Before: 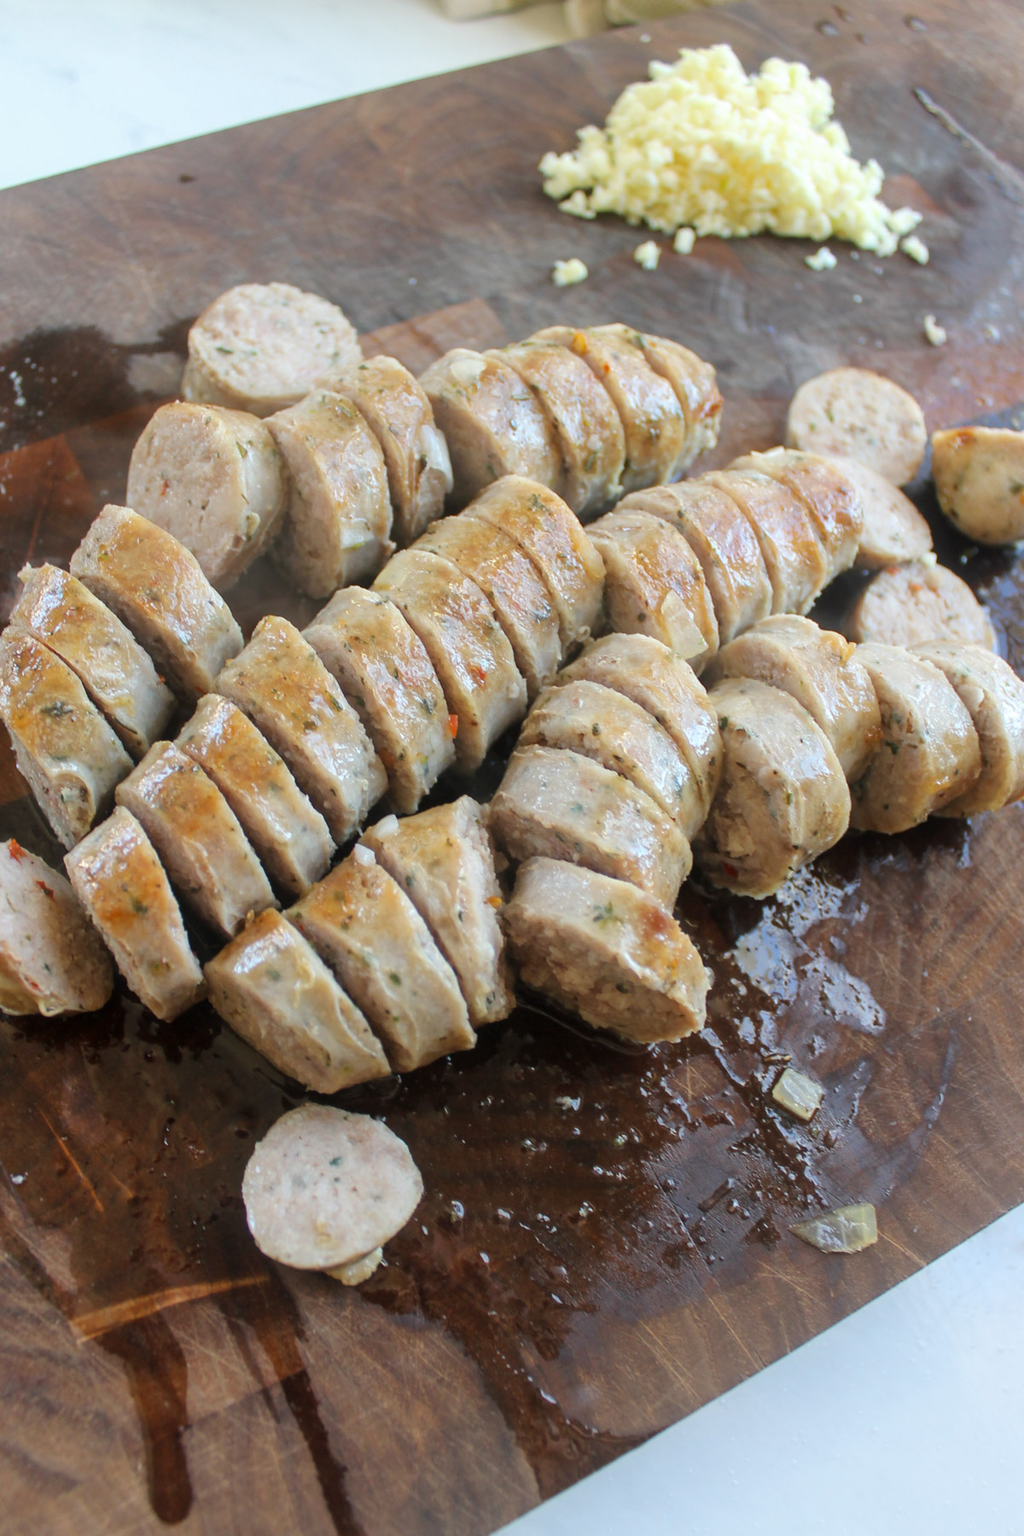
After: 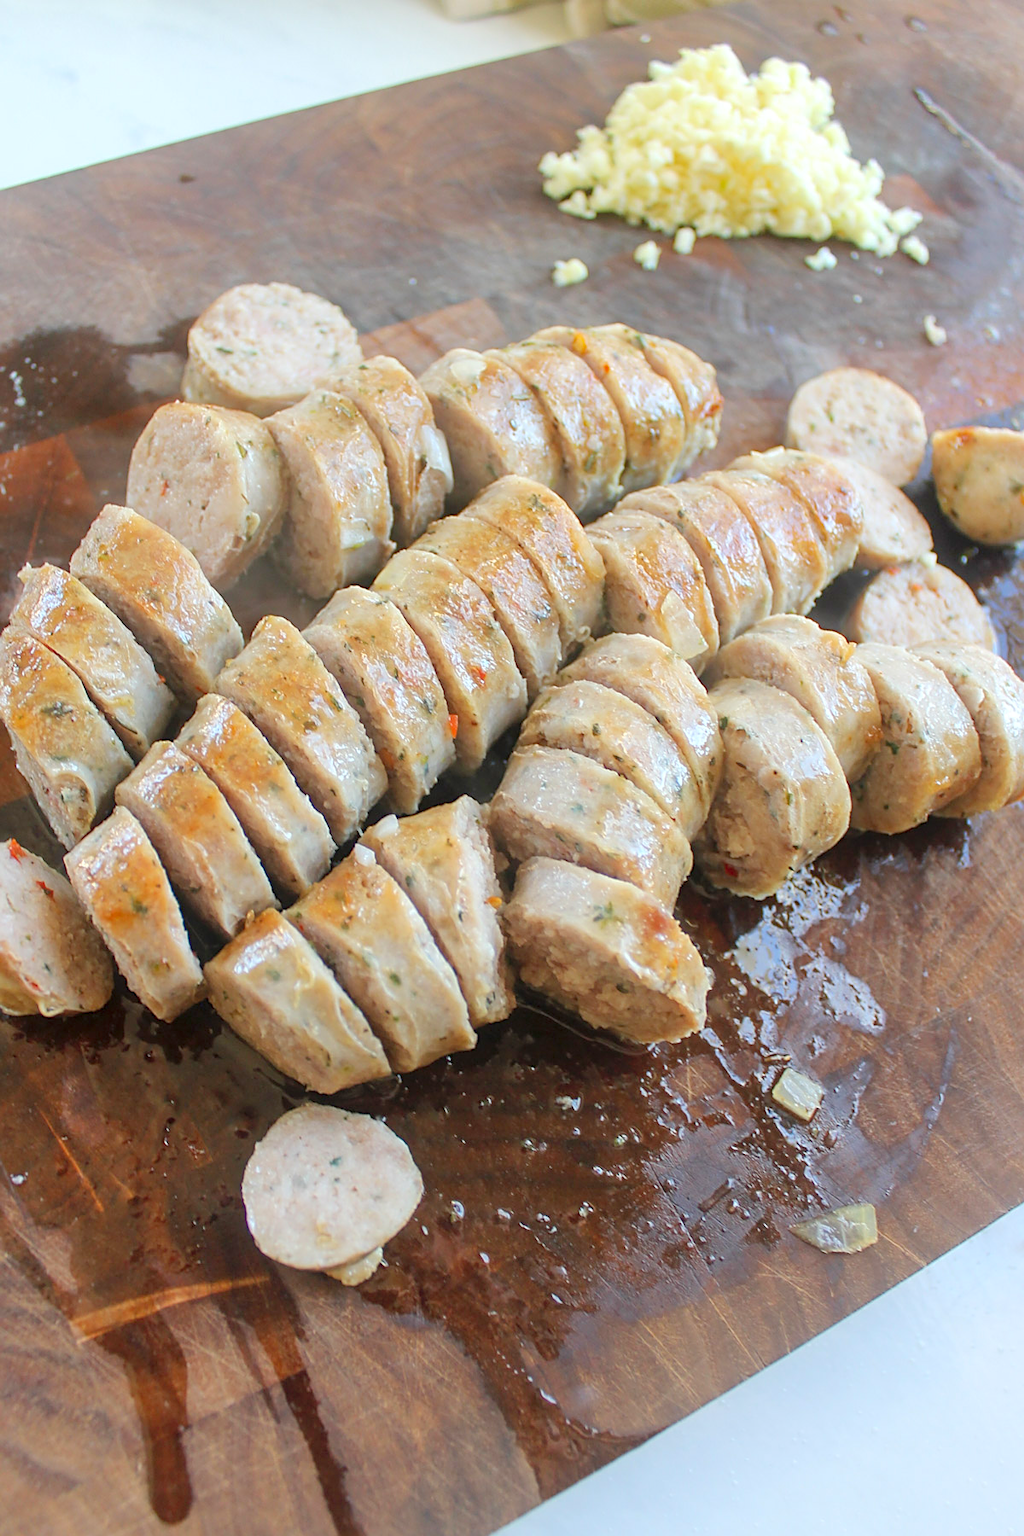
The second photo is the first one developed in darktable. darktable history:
sharpen: on, module defaults
shadows and highlights: shadows 25.21, highlights -25.84
levels: levels [0, 0.43, 0.984]
